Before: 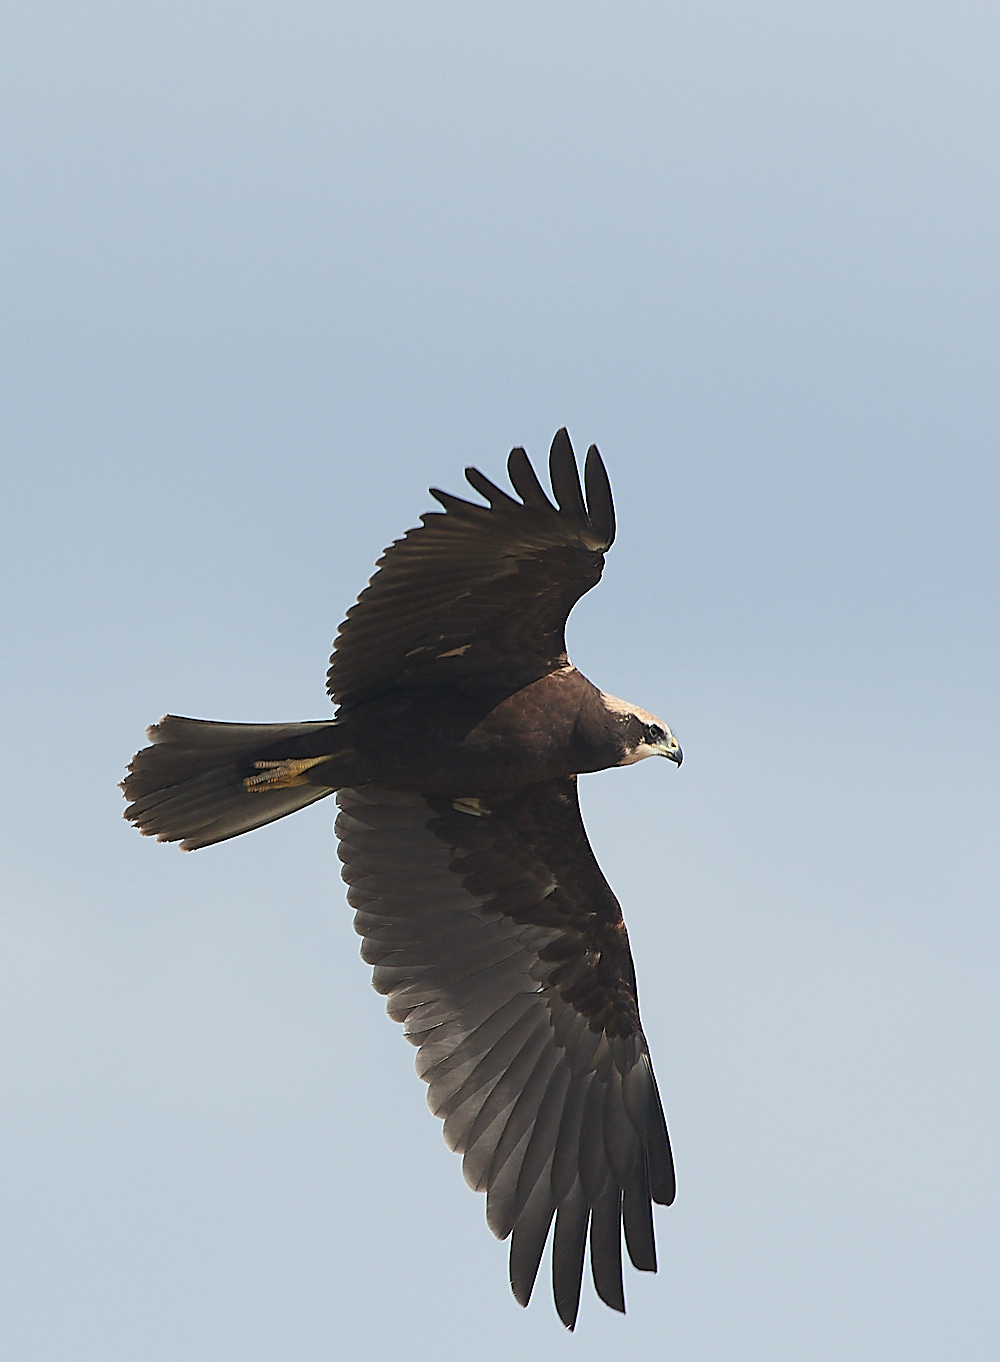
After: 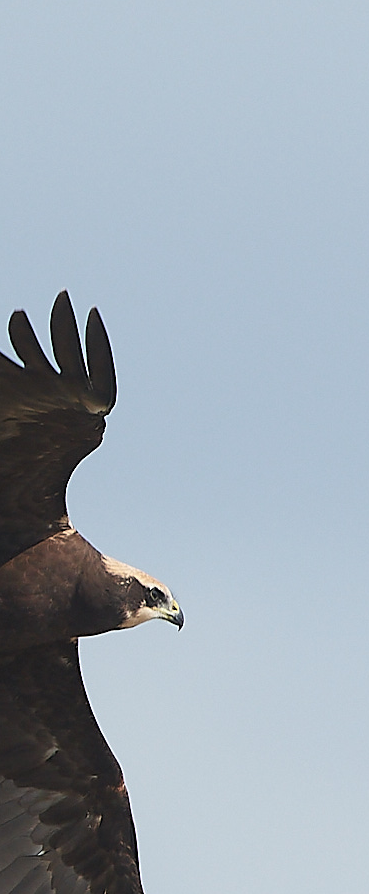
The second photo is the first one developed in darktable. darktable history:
crop and rotate: left 49.936%, top 10.094%, right 13.136%, bottom 24.256%
